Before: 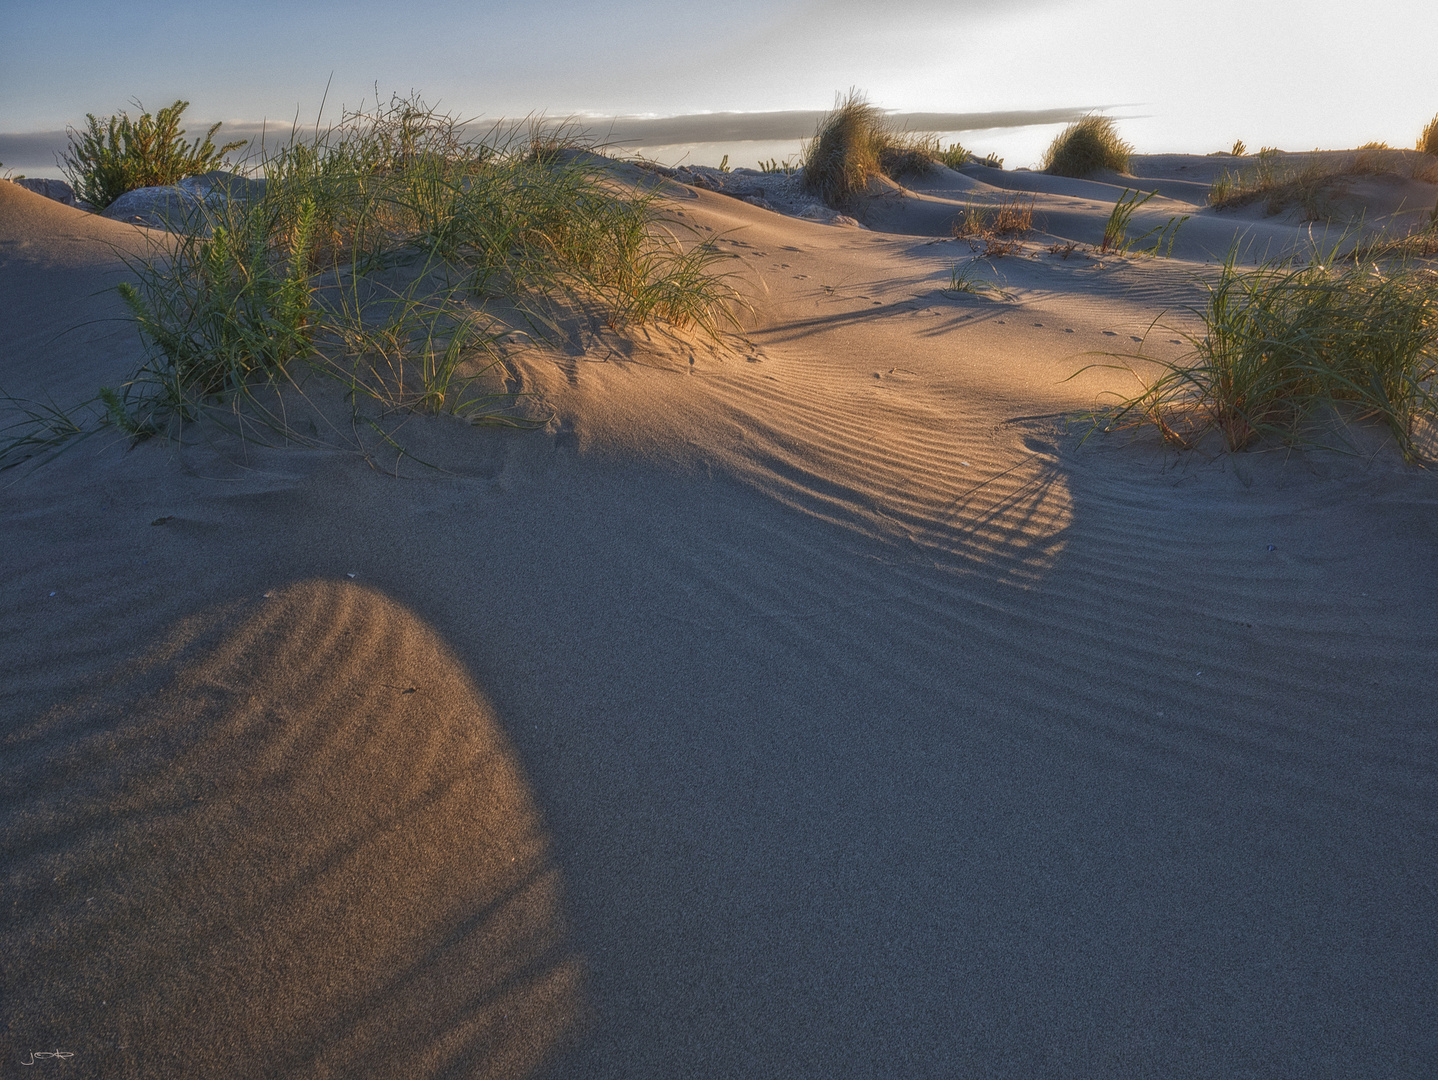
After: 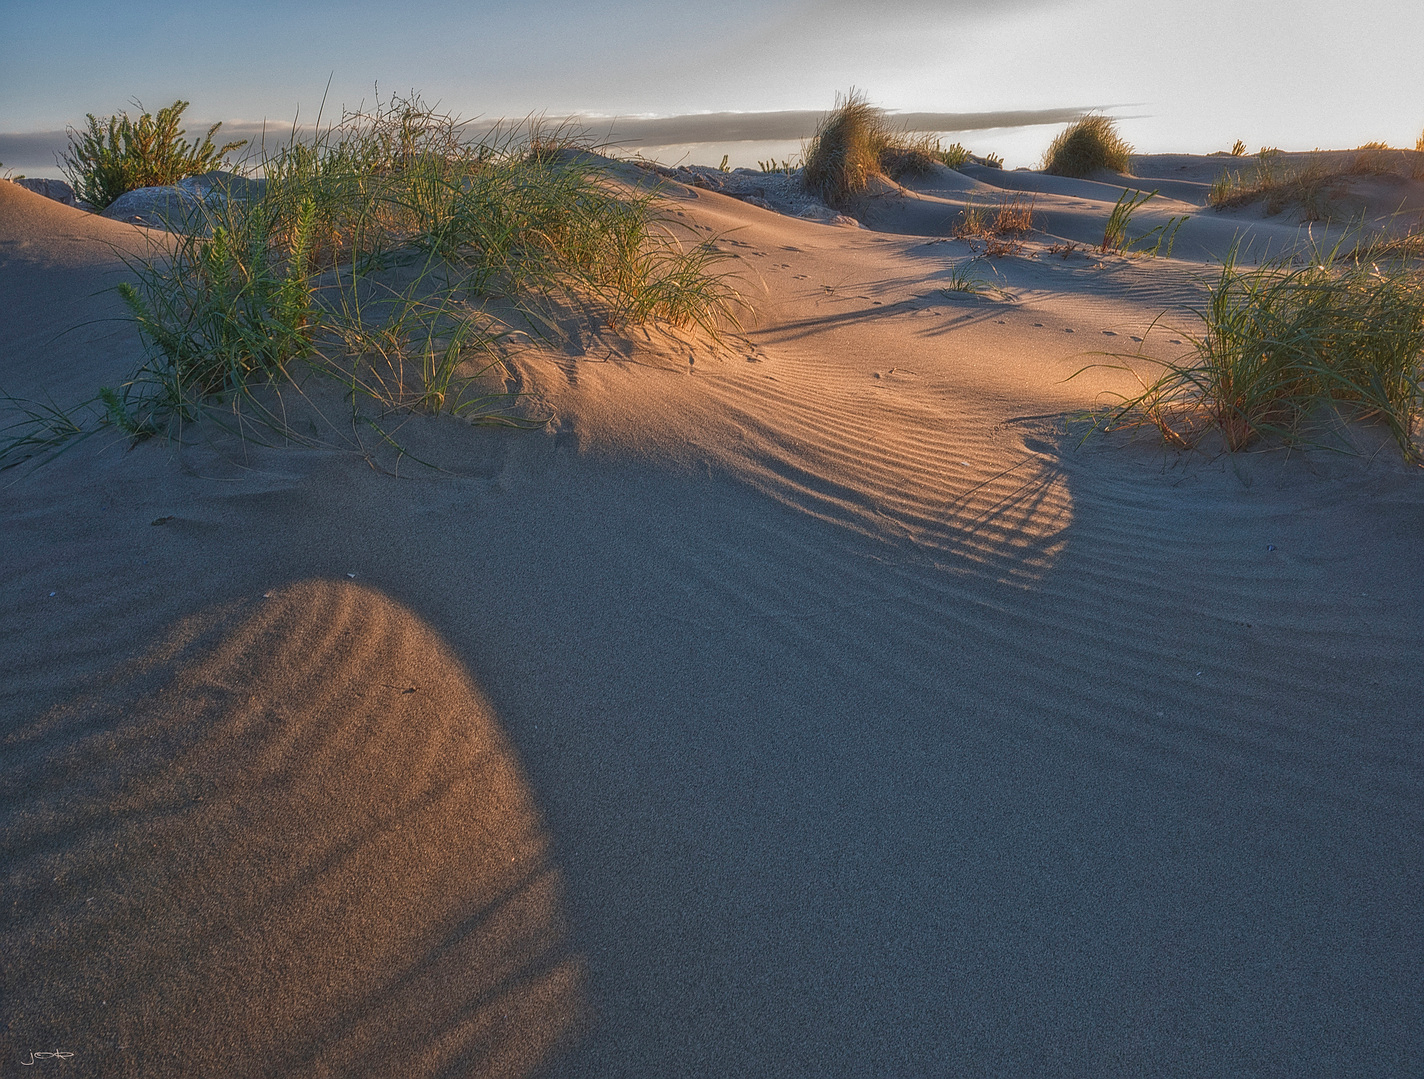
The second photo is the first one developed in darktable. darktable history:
sharpen: radius 1.012
shadows and highlights: shadows 6.82, soften with gaussian
crop: bottom 0.053%
contrast brightness saturation: contrast -0.094, saturation -0.092
